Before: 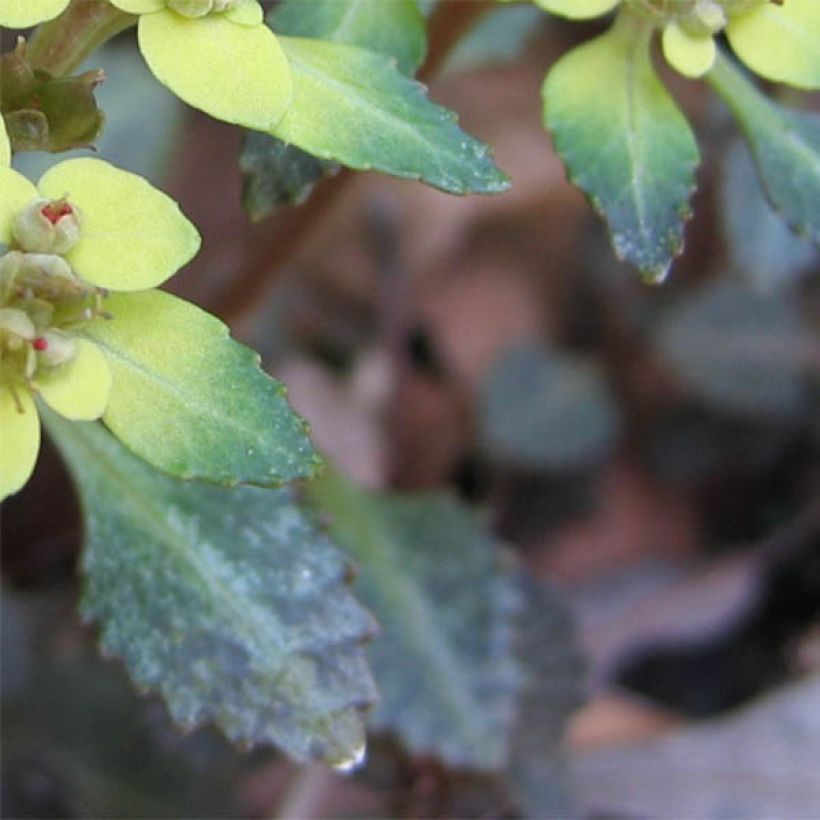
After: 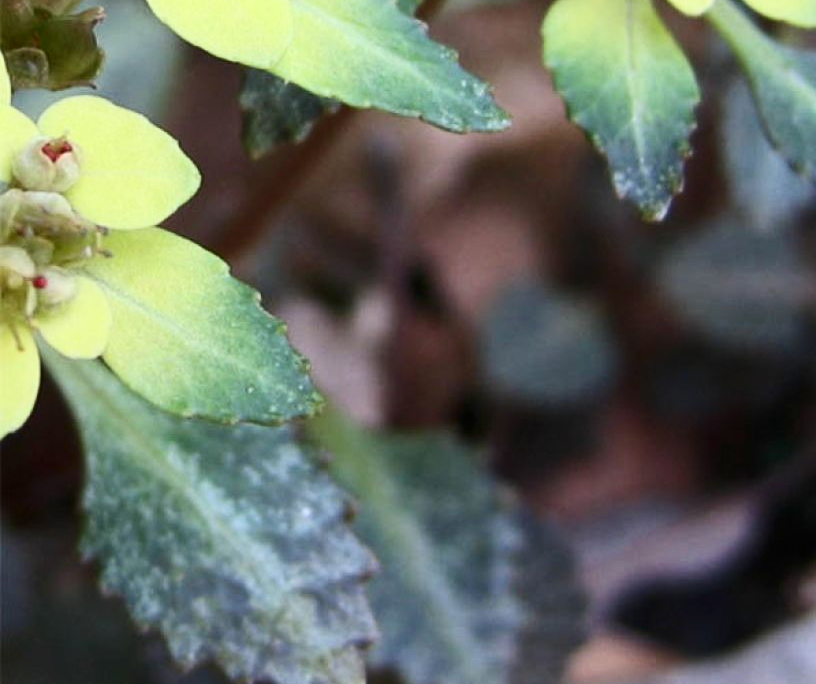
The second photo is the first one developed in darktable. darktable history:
contrast brightness saturation: contrast 0.28
crop: top 7.625%, bottom 8.027%
